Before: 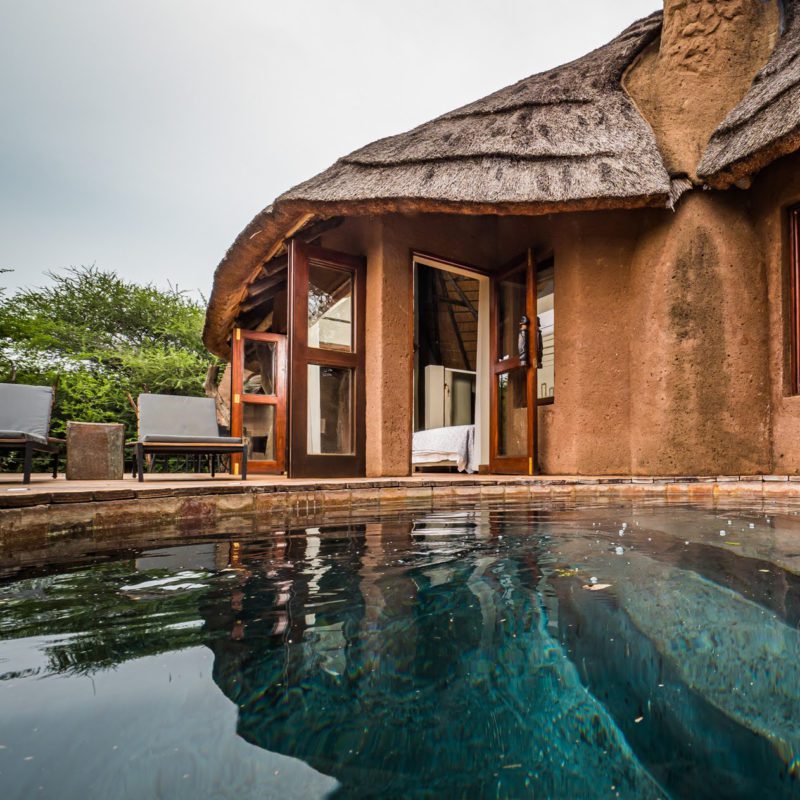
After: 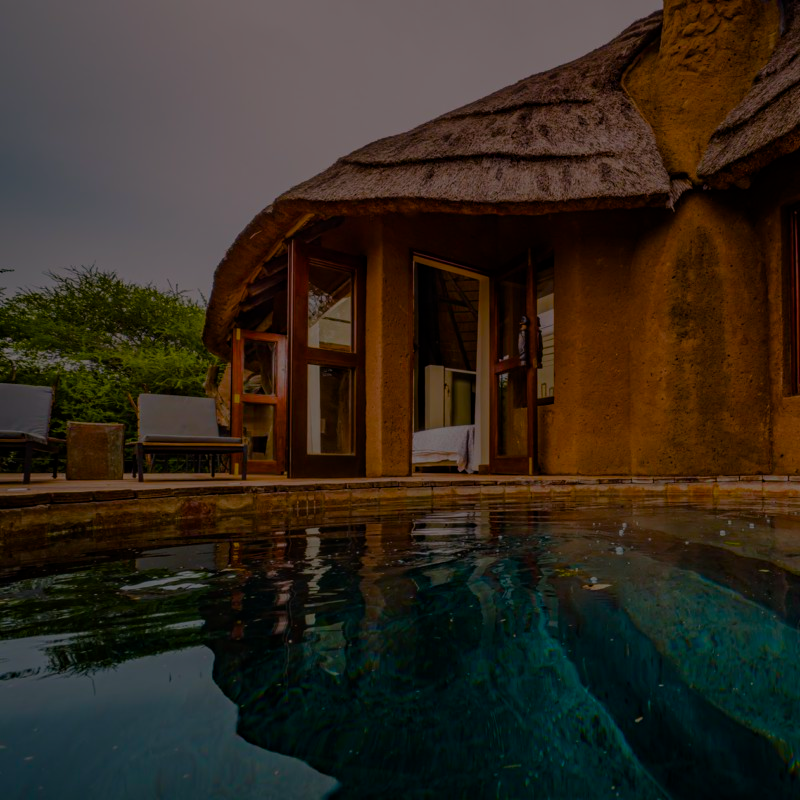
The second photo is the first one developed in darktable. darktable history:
color balance rgb: perceptual saturation grading › global saturation 20%, perceptual saturation grading › highlights -25%, perceptual saturation grading › shadows 50.52%, global vibrance 40.24%
graduated density: density 0.38 EV, hardness 21%, rotation -6.11°, saturation 32%
exposure: exposure -2.446 EV, compensate highlight preservation false
haze removal: compatibility mode true, adaptive false
